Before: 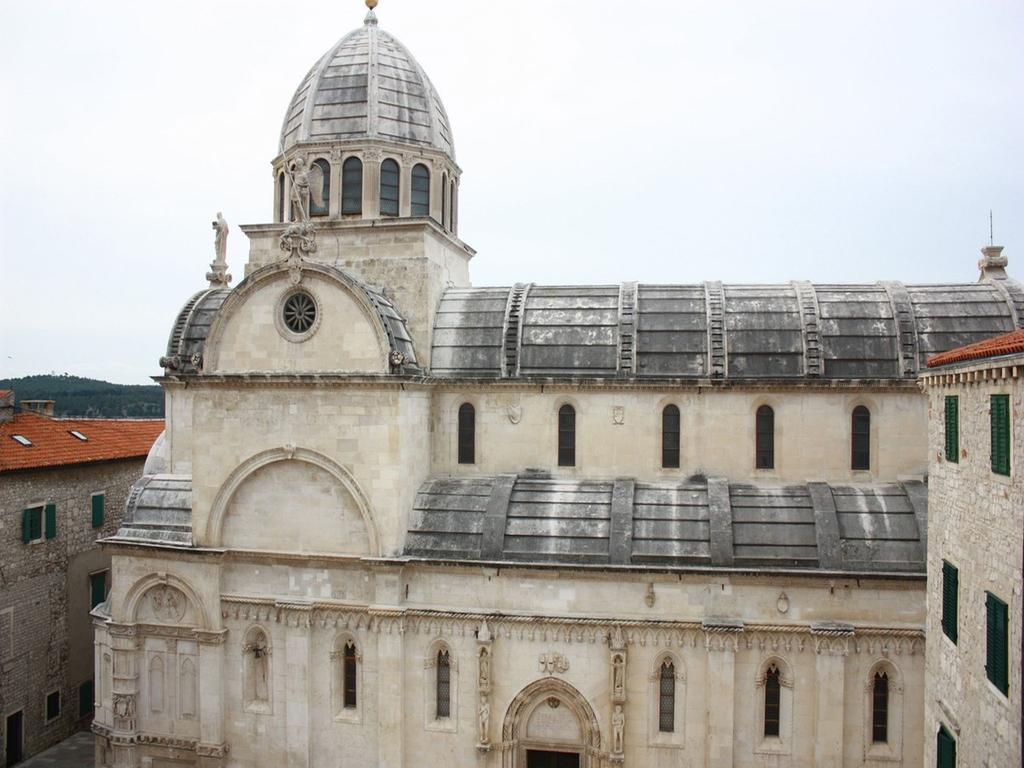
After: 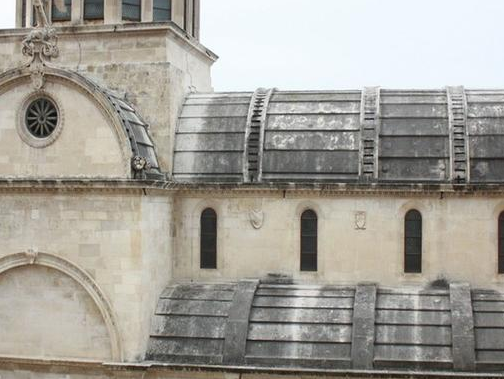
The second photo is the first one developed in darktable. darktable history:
crop: left 25.289%, top 25.418%, right 25.415%, bottom 25.132%
